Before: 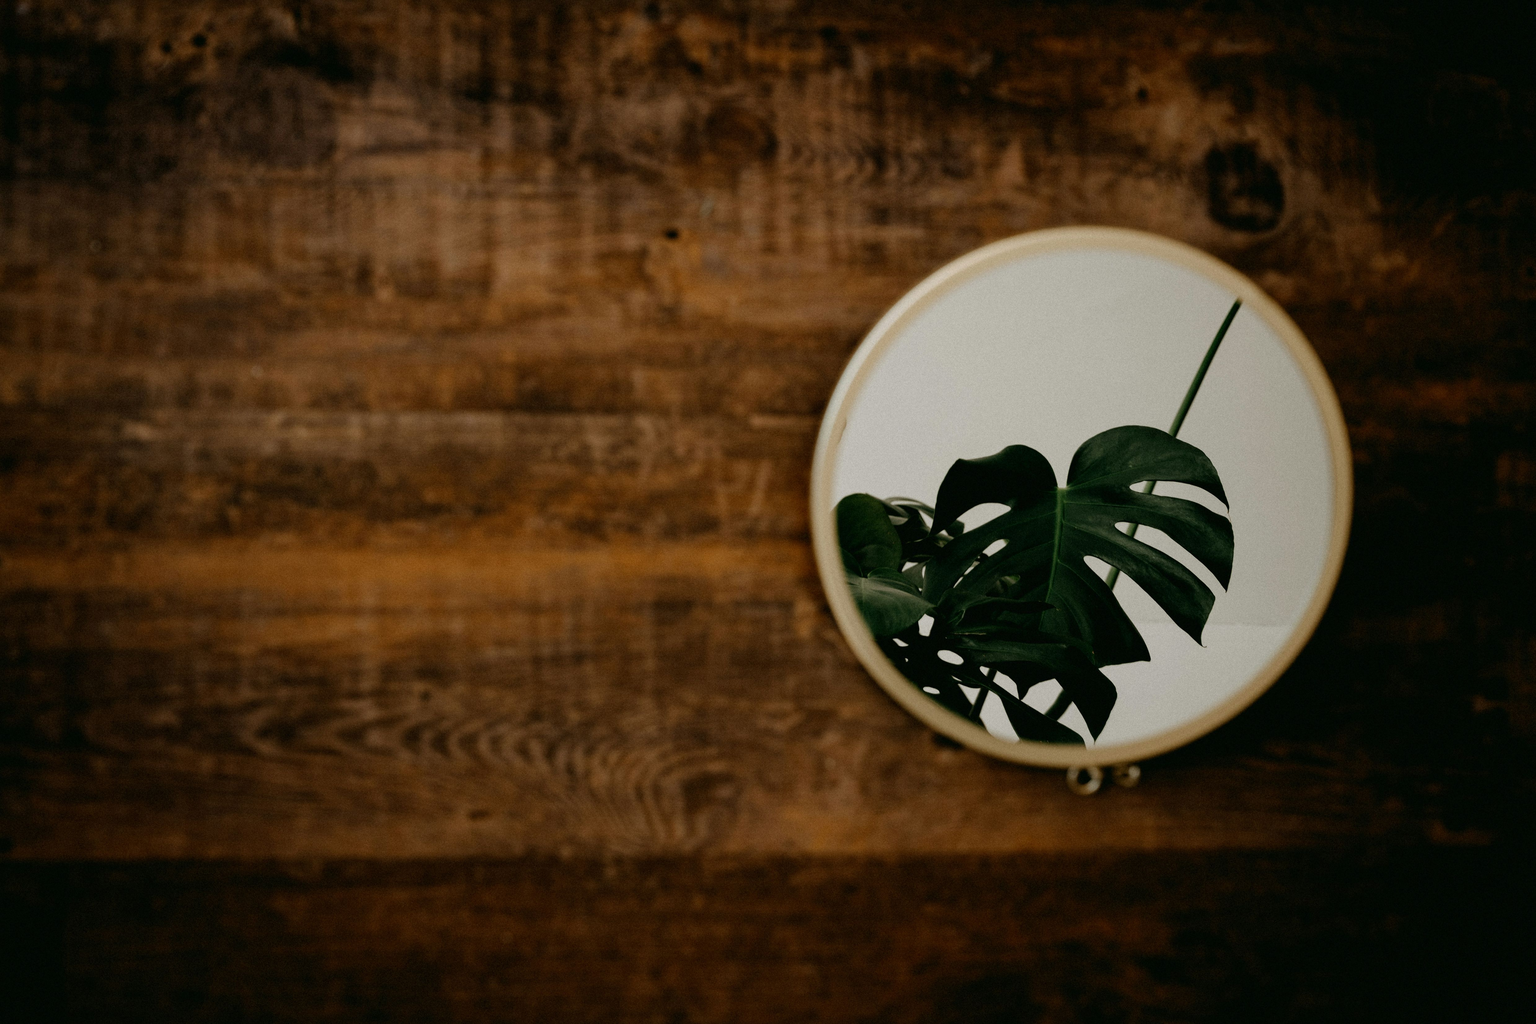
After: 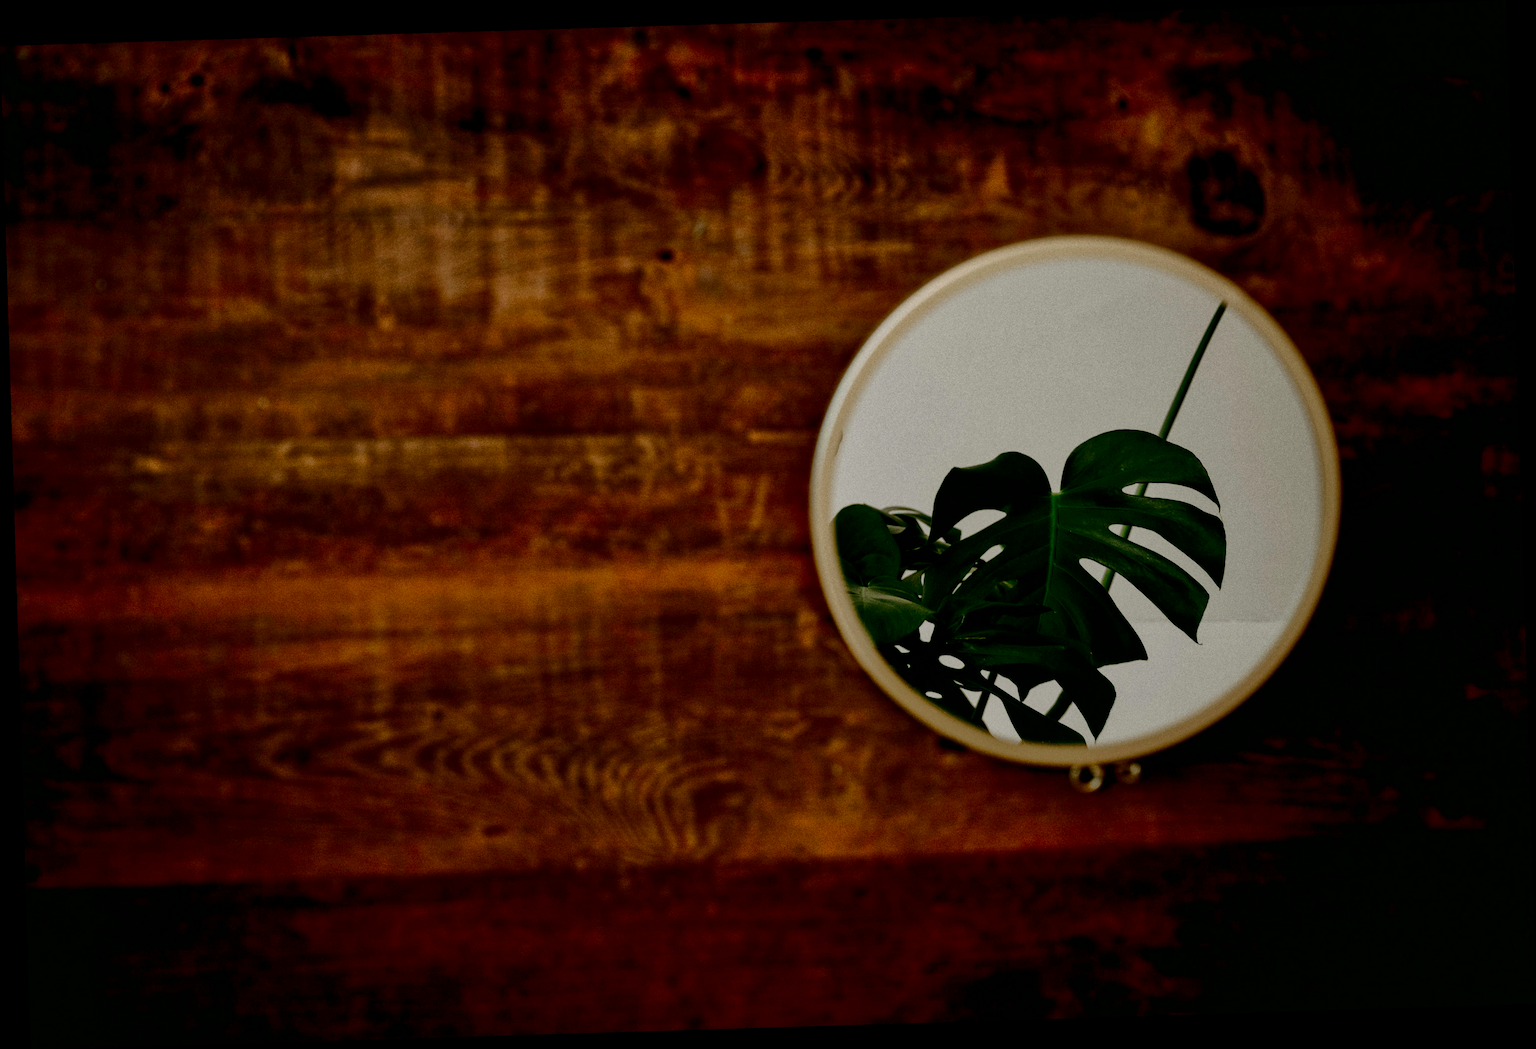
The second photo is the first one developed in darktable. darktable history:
exposure: compensate highlight preservation false
local contrast: highlights 100%, shadows 100%, detail 120%, midtone range 0.2
contrast brightness saturation: contrast 0.19, brightness -0.24, saturation 0.11
rotate and perspective: rotation -1.75°, automatic cropping off
shadows and highlights: on, module defaults
